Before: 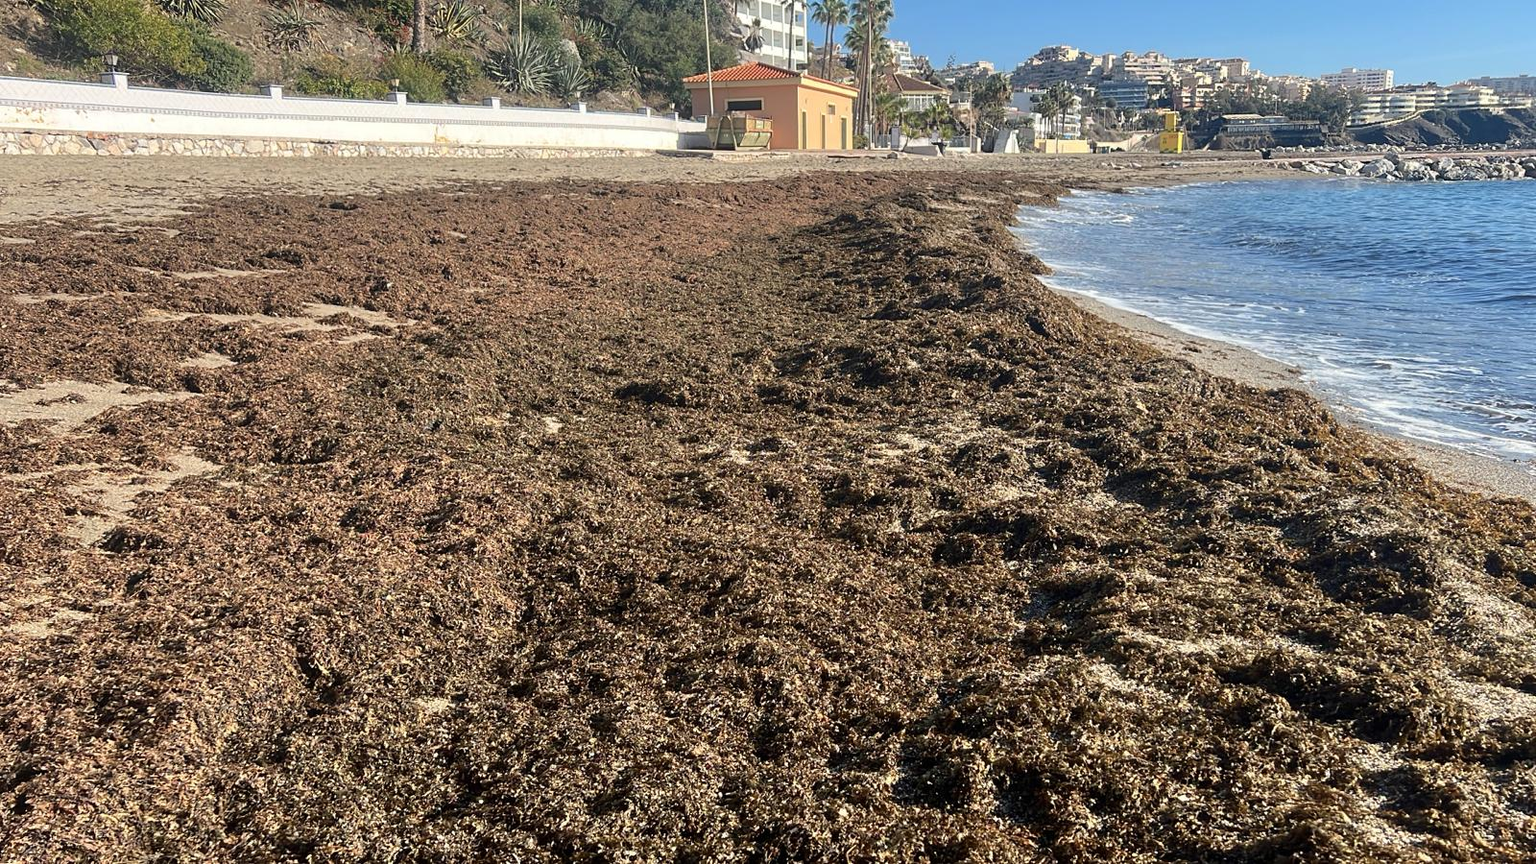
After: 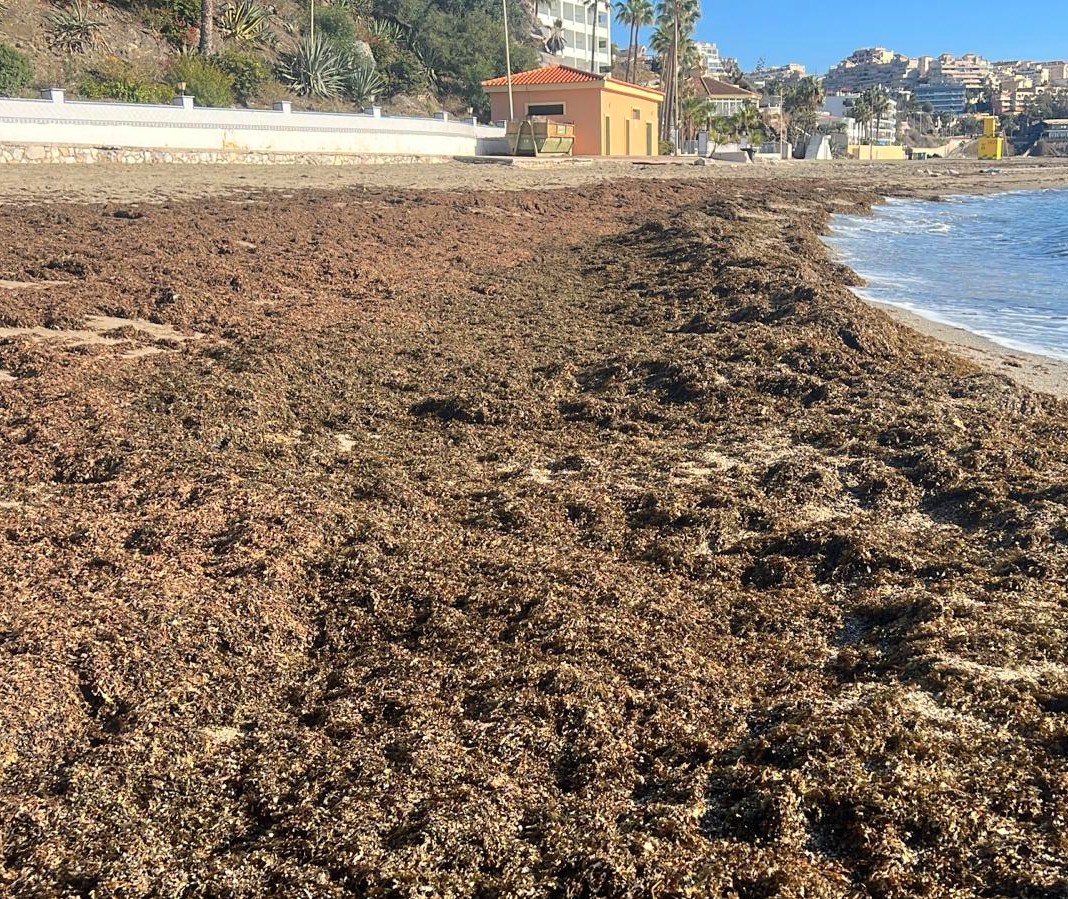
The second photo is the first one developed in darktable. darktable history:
contrast brightness saturation: brightness 0.087, saturation 0.191
crop and rotate: left 14.433%, right 18.797%
